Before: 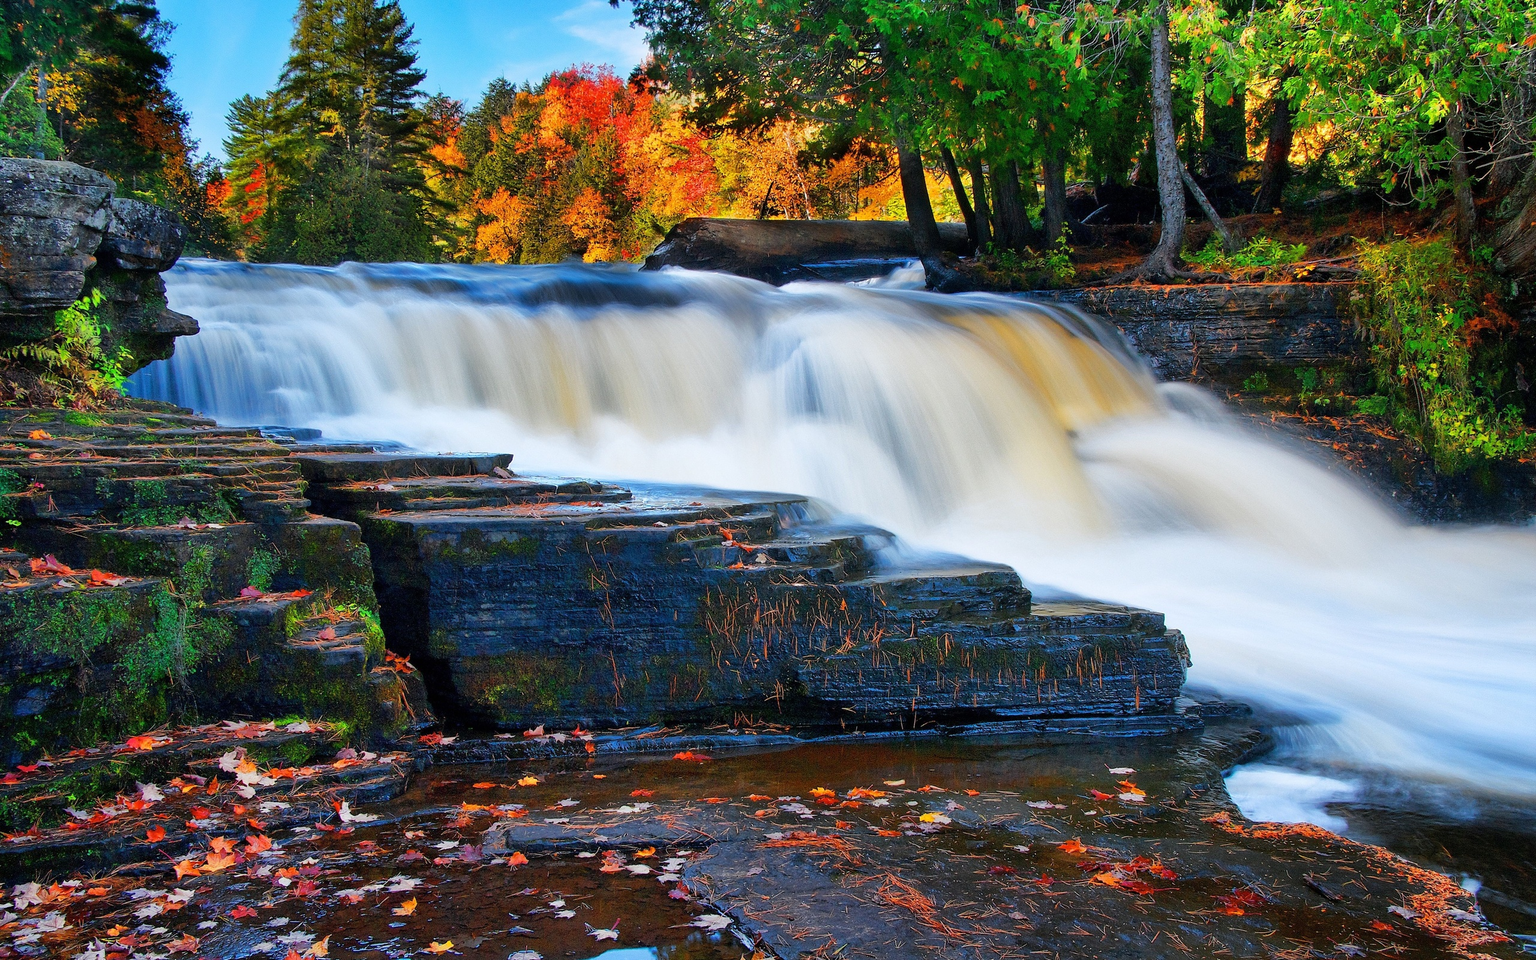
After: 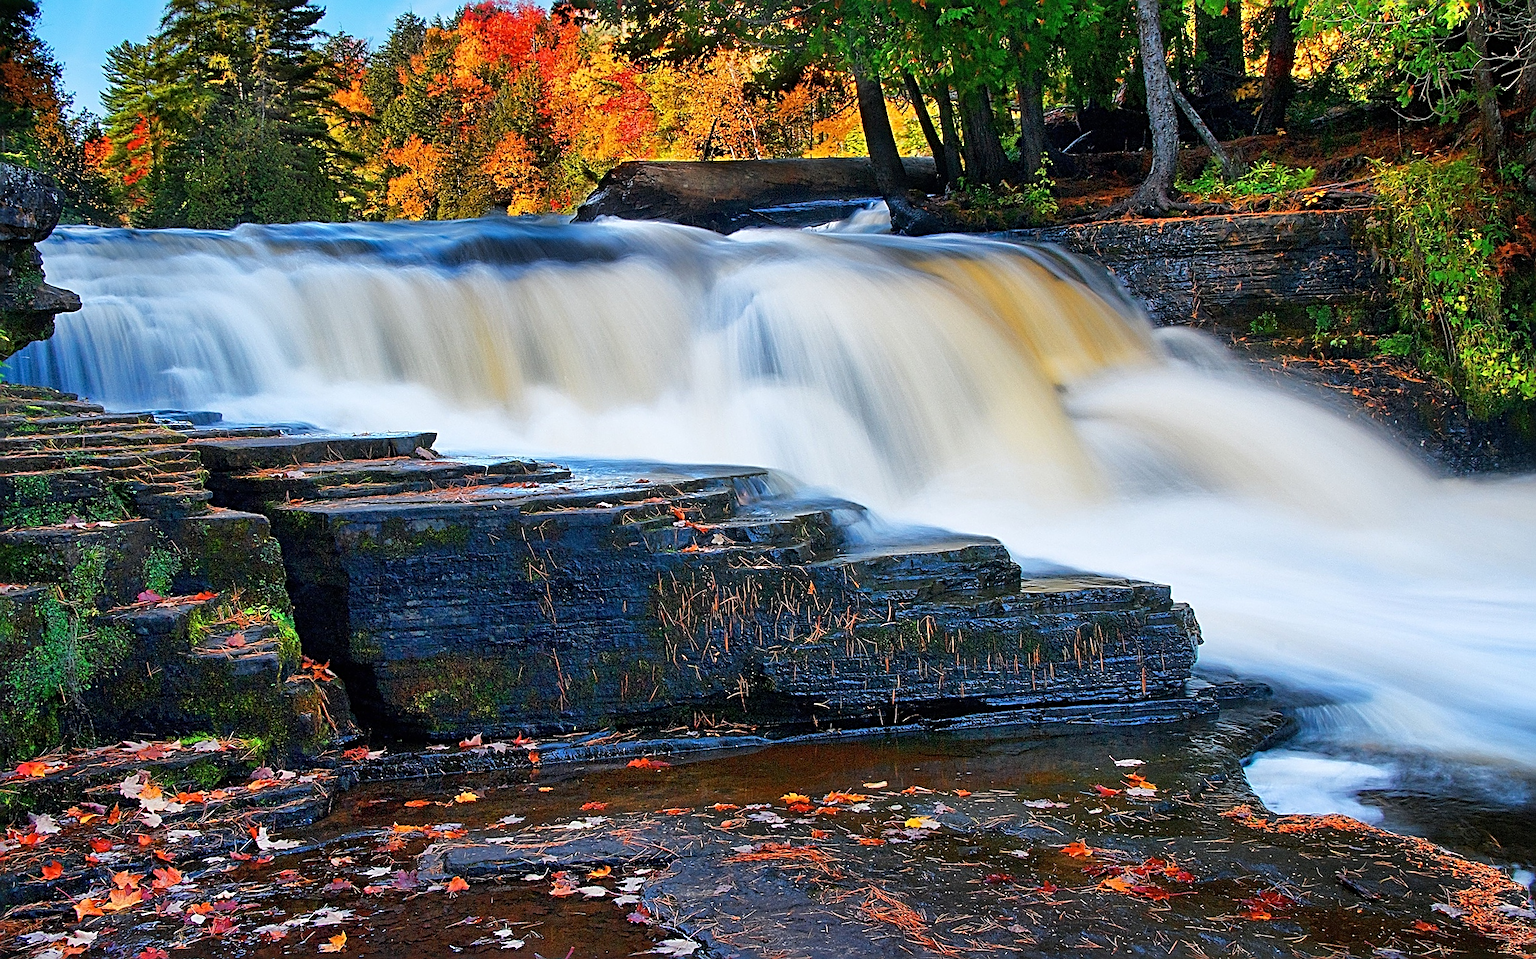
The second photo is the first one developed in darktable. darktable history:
sharpen: radius 3.025, amount 0.757
white balance: emerald 1
crop and rotate: angle 1.96°, left 5.673%, top 5.673%
